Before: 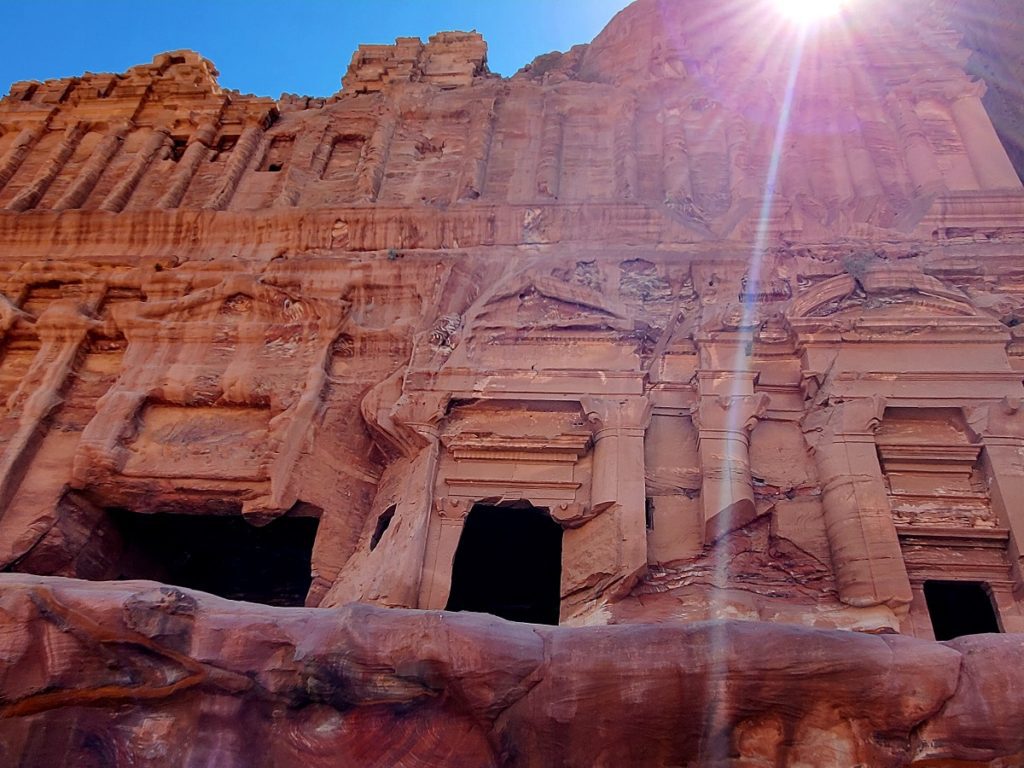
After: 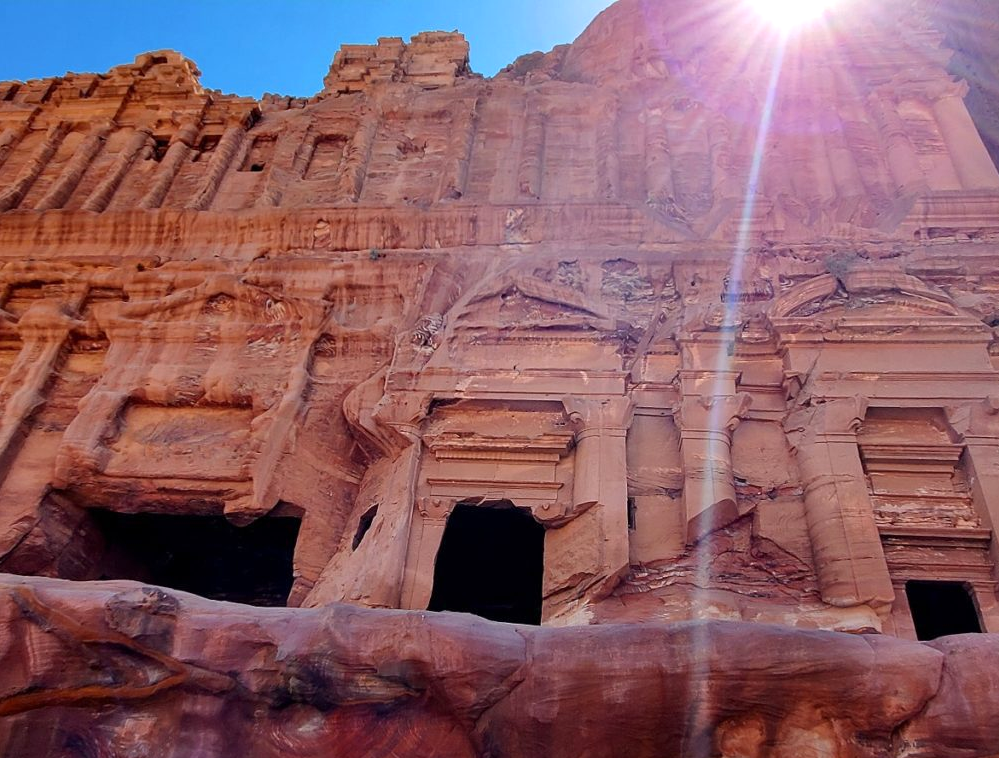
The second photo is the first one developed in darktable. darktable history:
exposure: exposure 0.2 EV, compensate highlight preservation false
crop and rotate: left 1.774%, right 0.633%, bottom 1.28%
